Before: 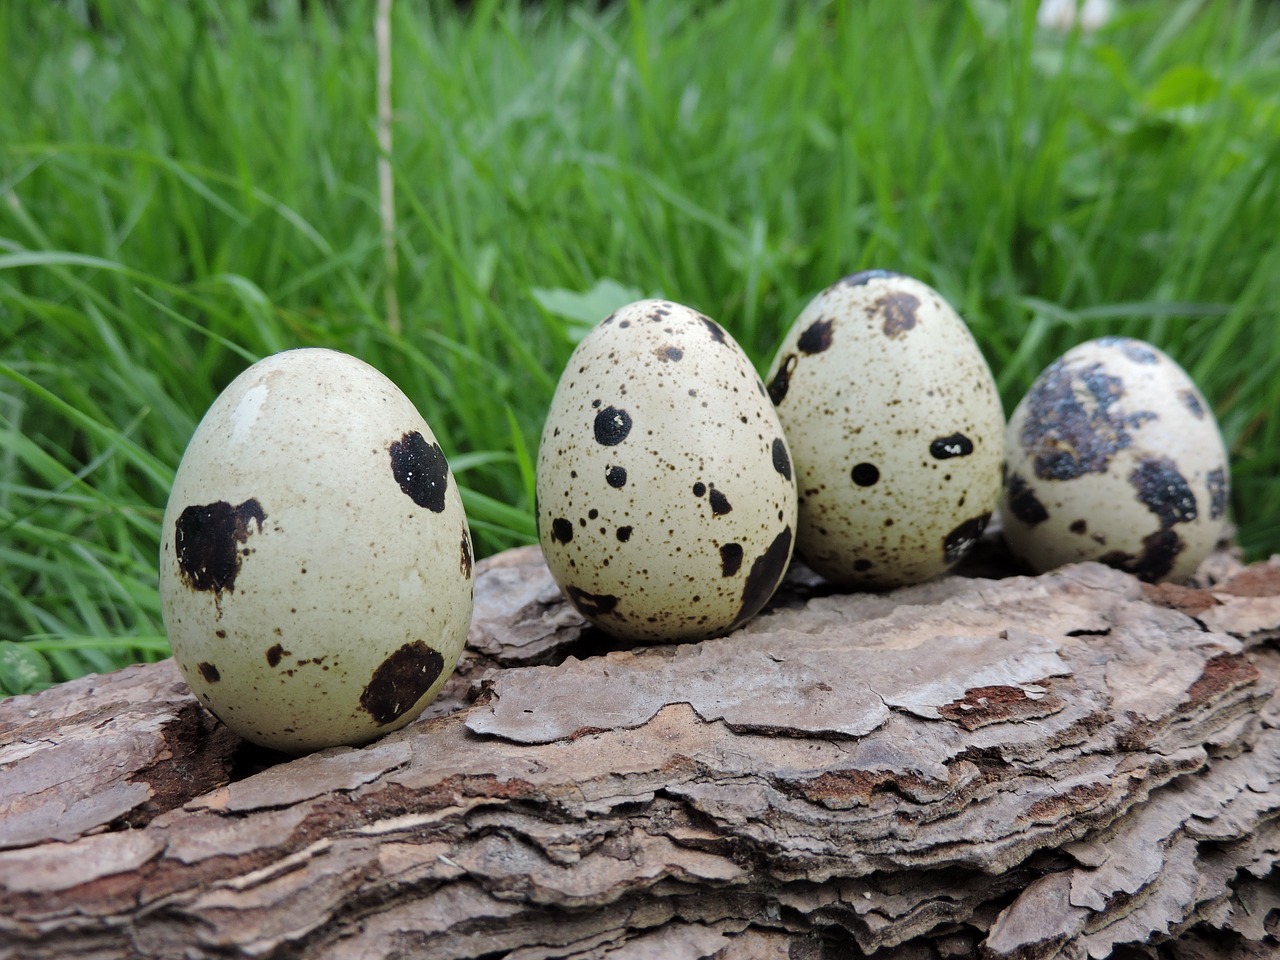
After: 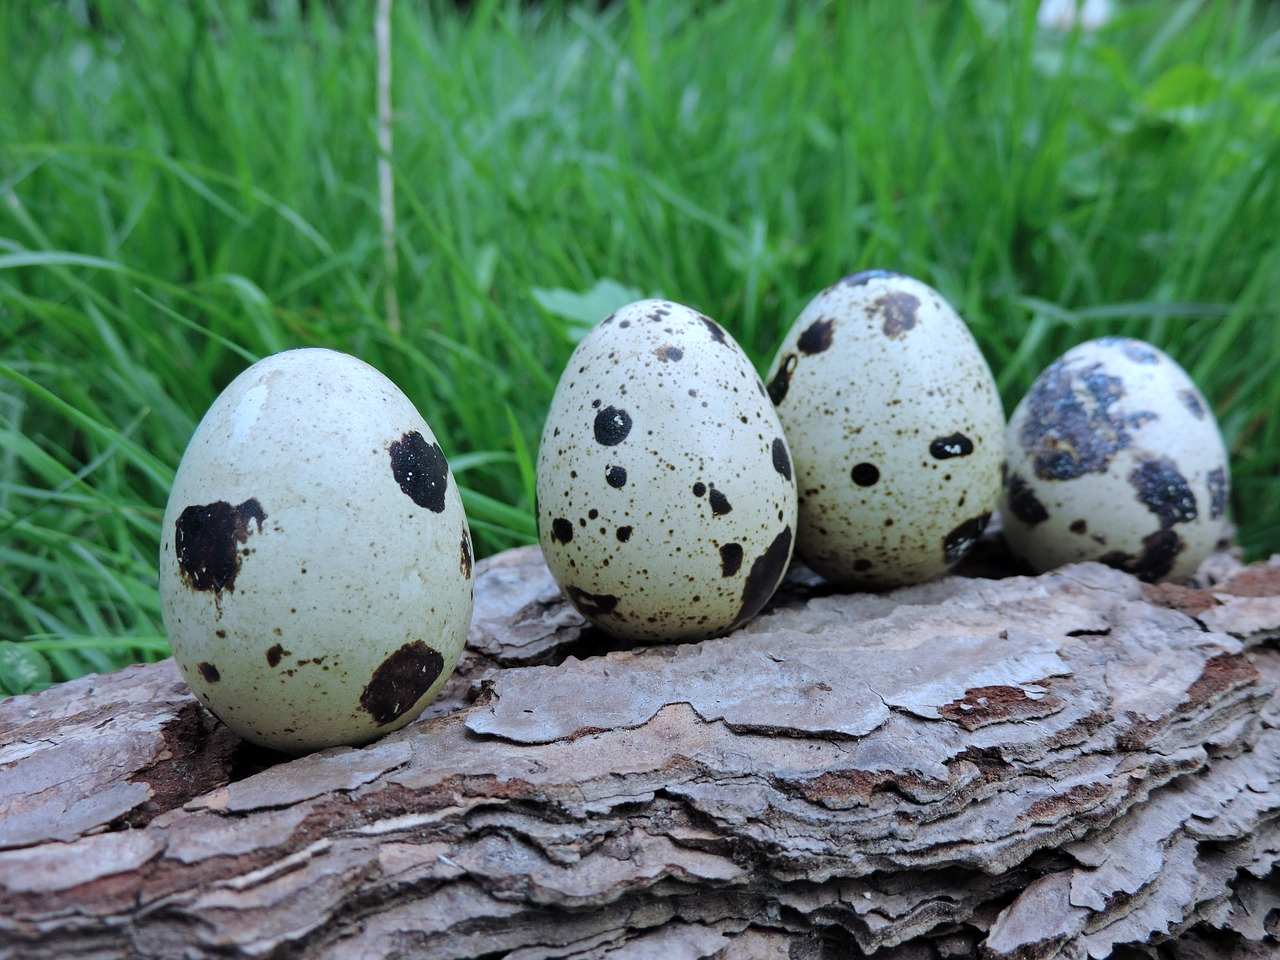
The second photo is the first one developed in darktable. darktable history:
color calibration: x 0.38, y 0.39, temperature 4076.54 K
shadows and highlights: low approximation 0.01, soften with gaussian
